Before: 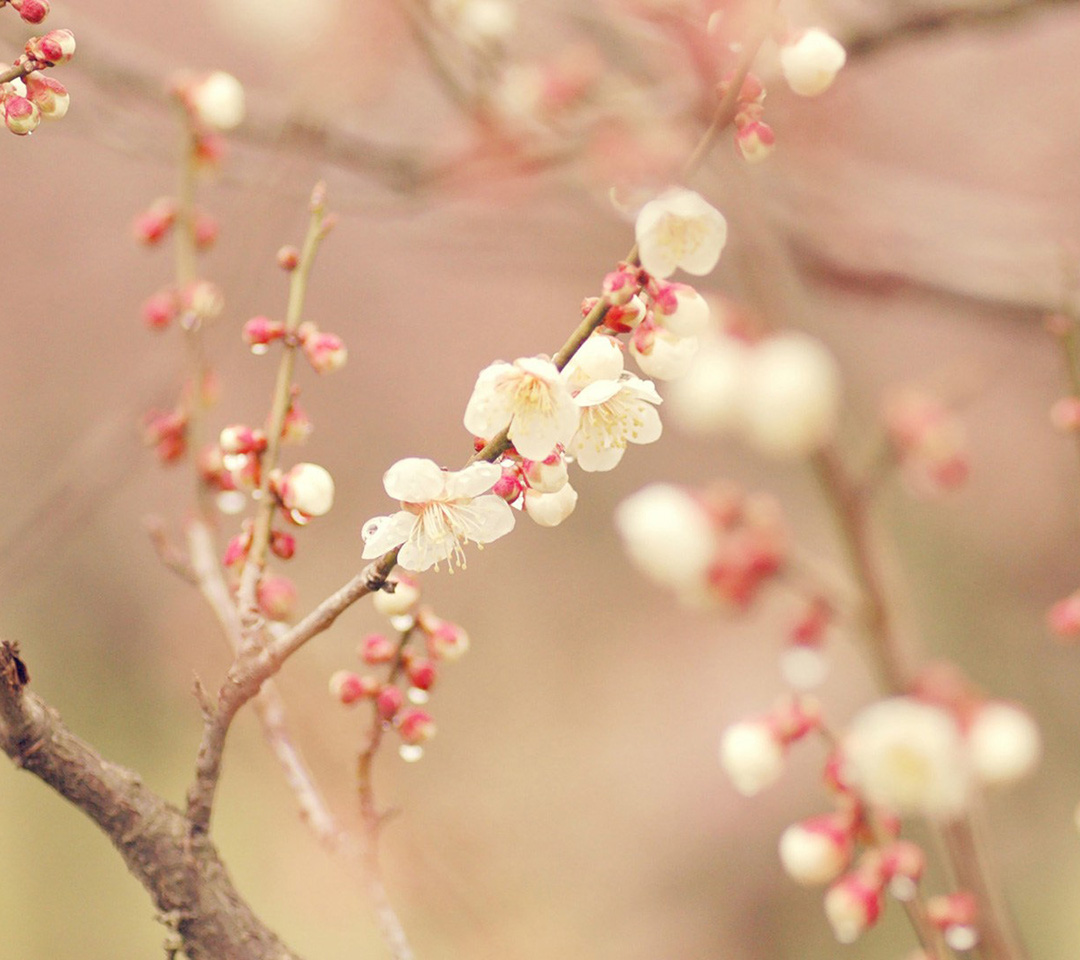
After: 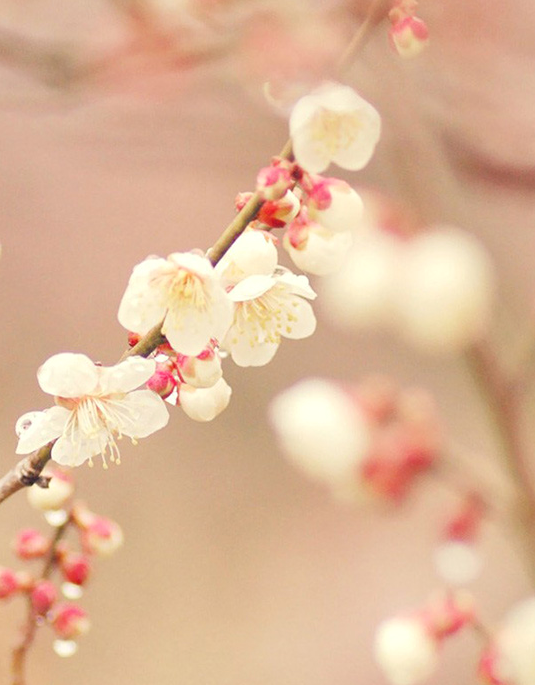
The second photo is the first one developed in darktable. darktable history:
crop: left 32.075%, top 10.976%, right 18.355%, bottom 17.596%
contrast equalizer: octaves 7, y [[0.6 ×6], [0.55 ×6], [0 ×6], [0 ×6], [0 ×6]], mix 0.15
contrast brightness saturation: contrast 0.05, brightness 0.06, saturation 0.01
